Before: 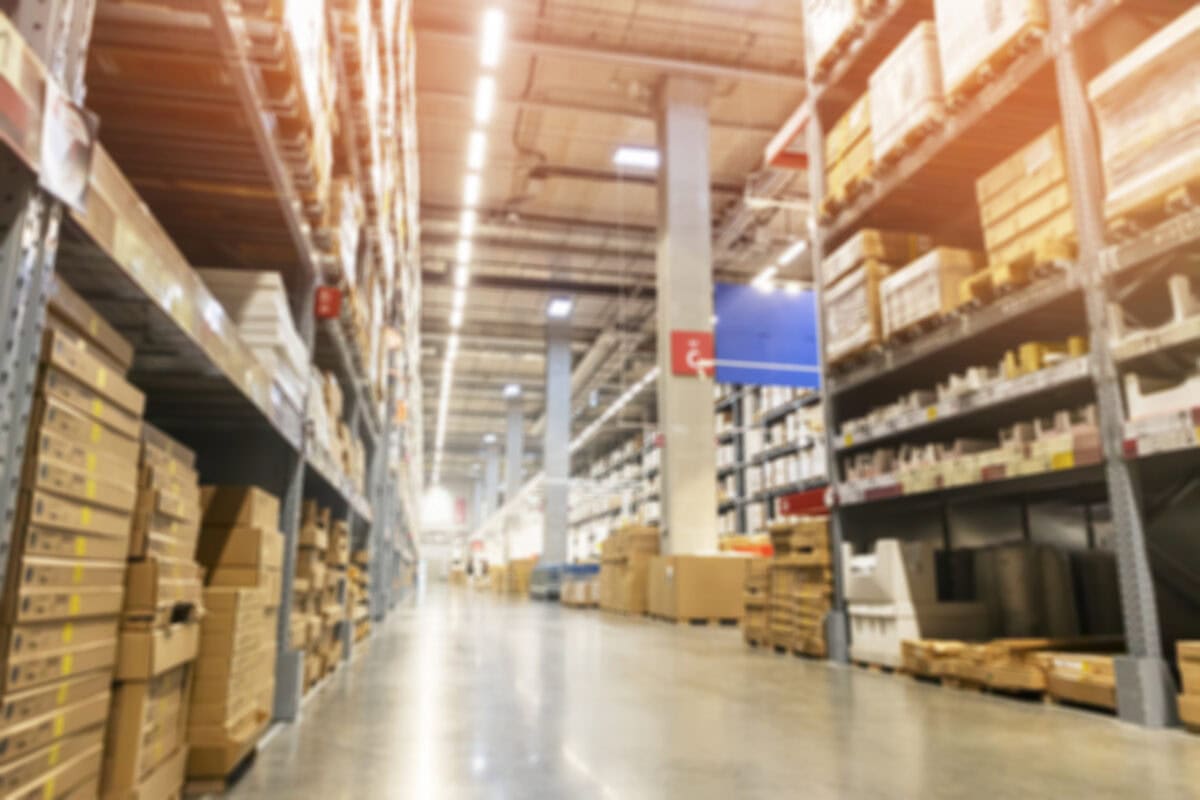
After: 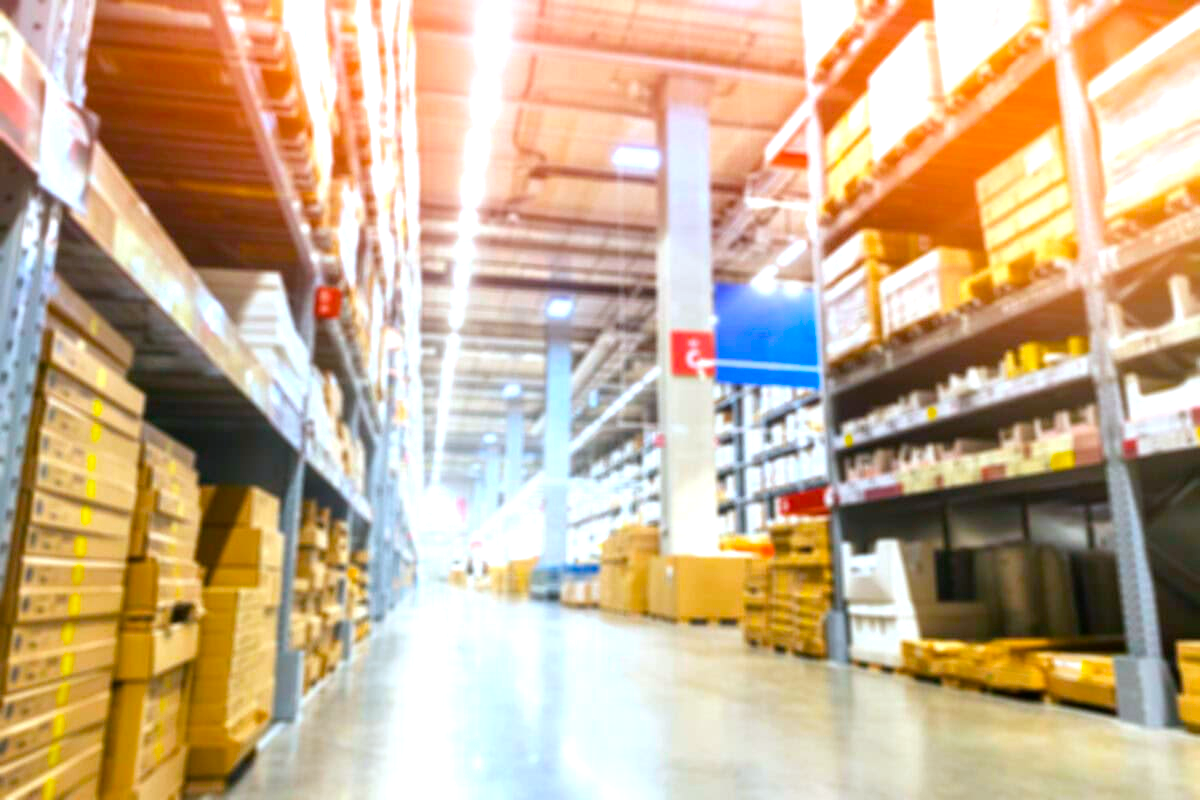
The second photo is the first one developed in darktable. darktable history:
white balance: red 0.926, green 1.003, blue 1.133
color balance rgb: linear chroma grading › global chroma 15%, perceptual saturation grading › global saturation 30%
exposure: black level correction 0, exposure 0.7 EV, compensate exposure bias true, compensate highlight preservation false
